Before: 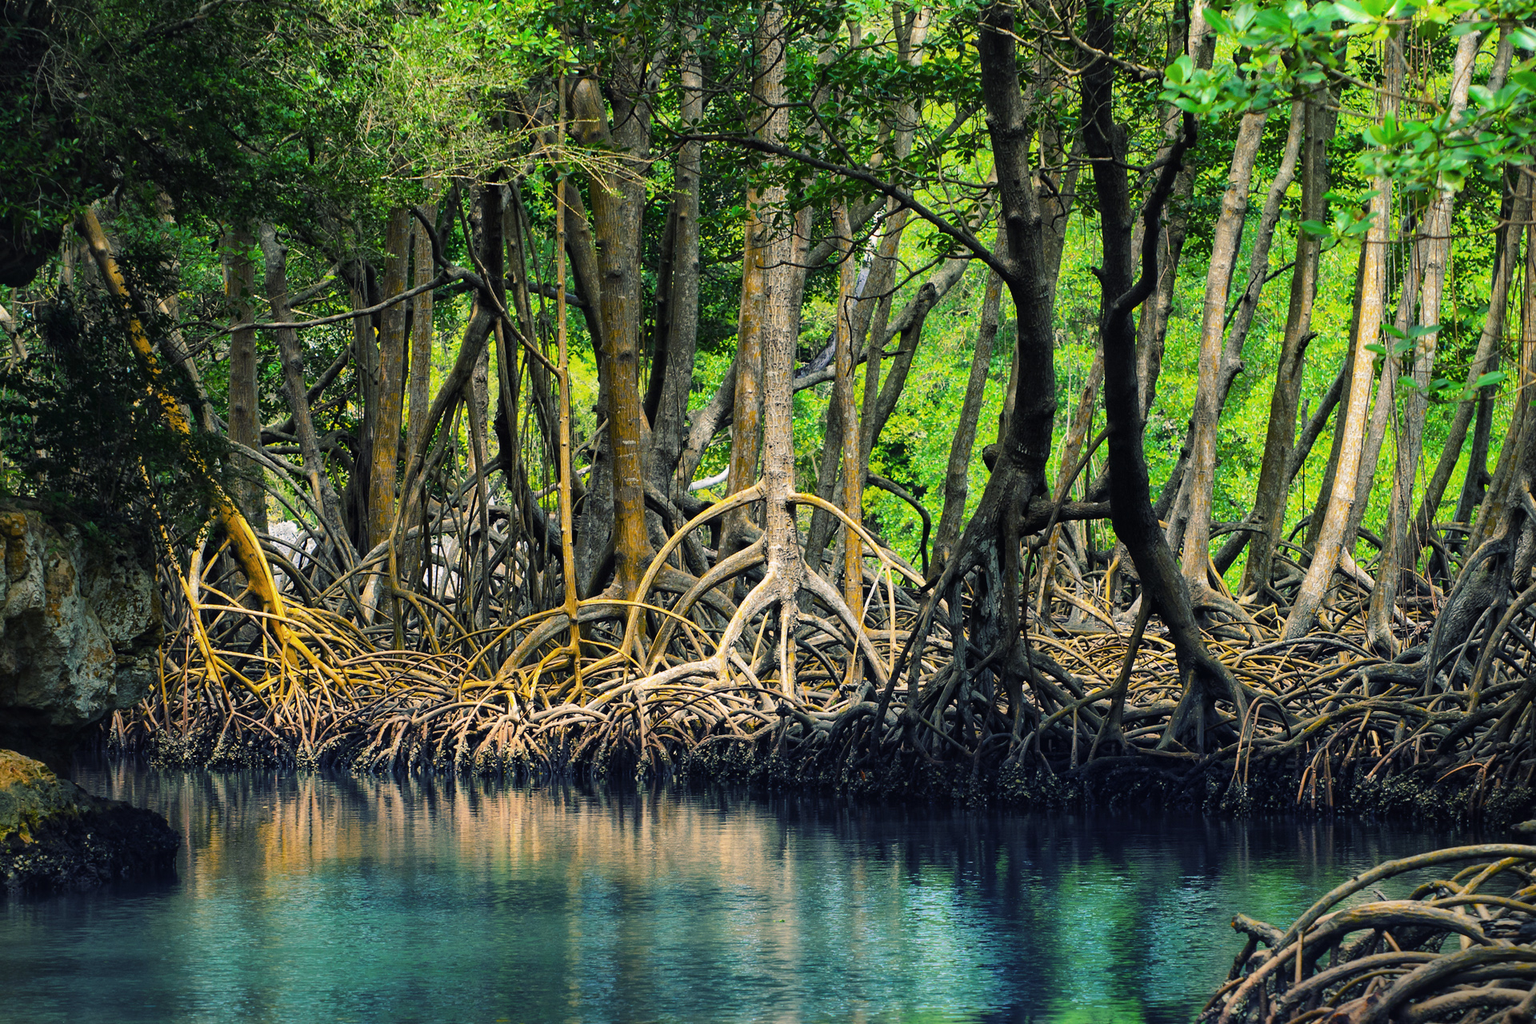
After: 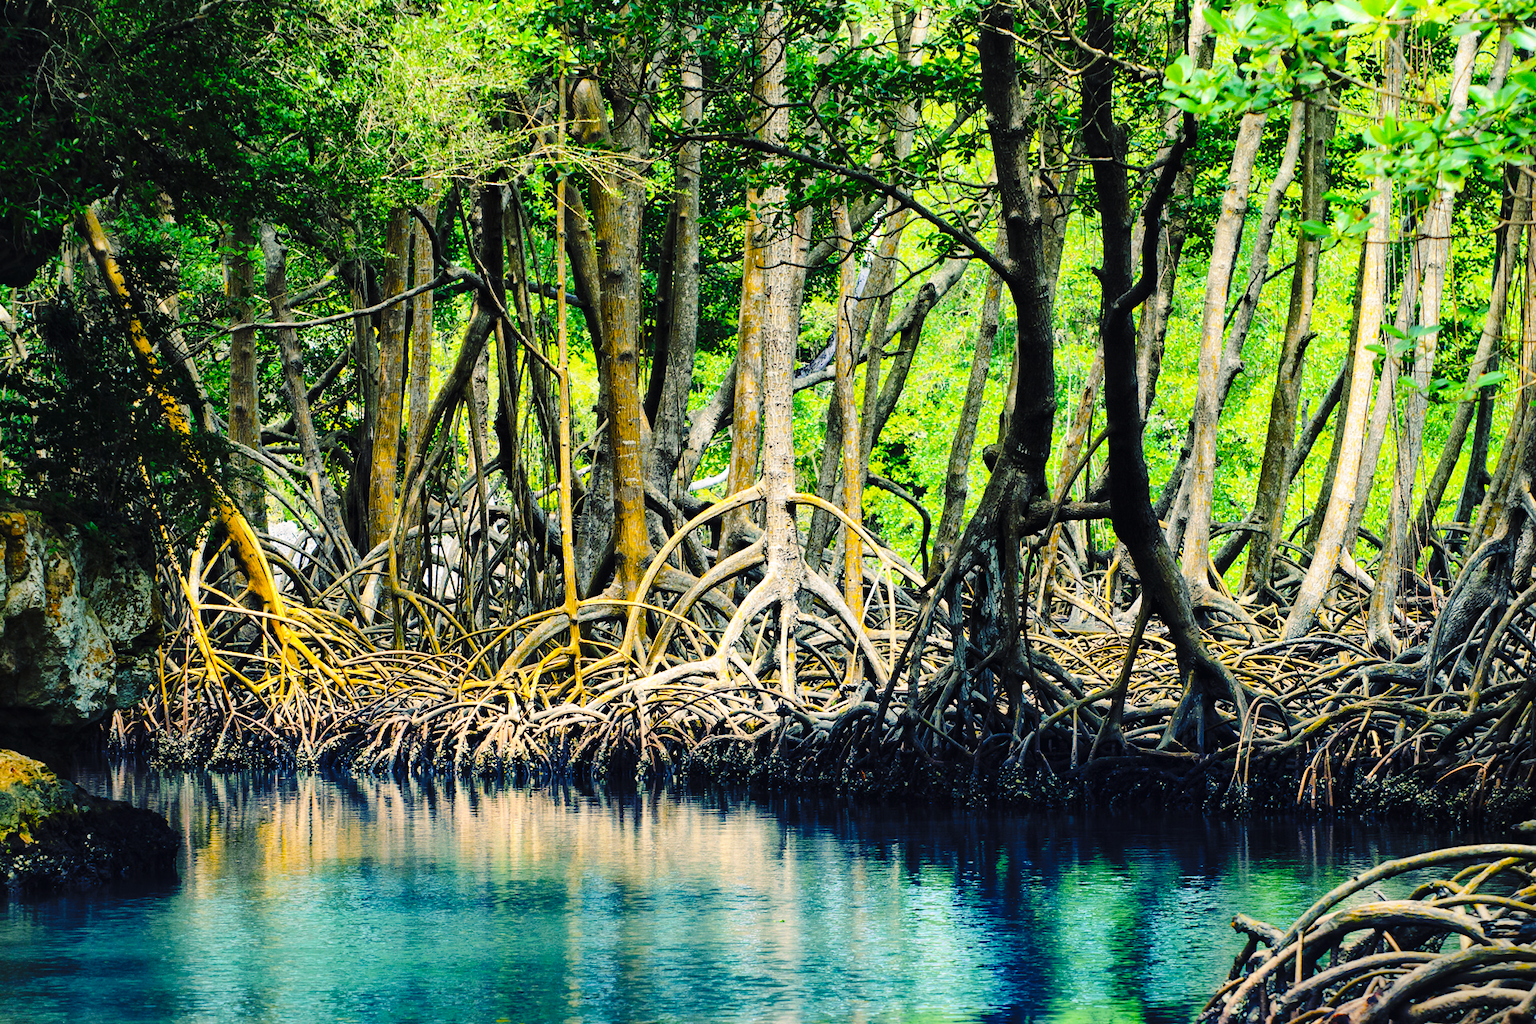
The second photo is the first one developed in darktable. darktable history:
tone curve: curves: ch0 [(0, 0) (0.003, 0.005) (0.011, 0.006) (0.025, 0.013) (0.044, 0.027) (0.069, 0.042) (0.1, 0.06) (0.136, 0.085) (0.177, 0.118) (0.224, 0.171) (0.277, 0.239) (0.335, 0.314) (0.399, 0.394) (0.468, 0.473) (0.543, 0.552) (0.623, 0.64) (0.709, 0.718) (0.801, 0.801) (0.898, 0.882) (1, 1)], preserve colors none
base curve: curves: ch0 [(0, 0) (0.028, 0.03) (0.121, 0.232) (0.46, 0.748) (0.859, 0.968) (1, 1)], preserve colors none
contrast brightness saturation: contrast 0.028, brightness 0.059, saturation 0.126
